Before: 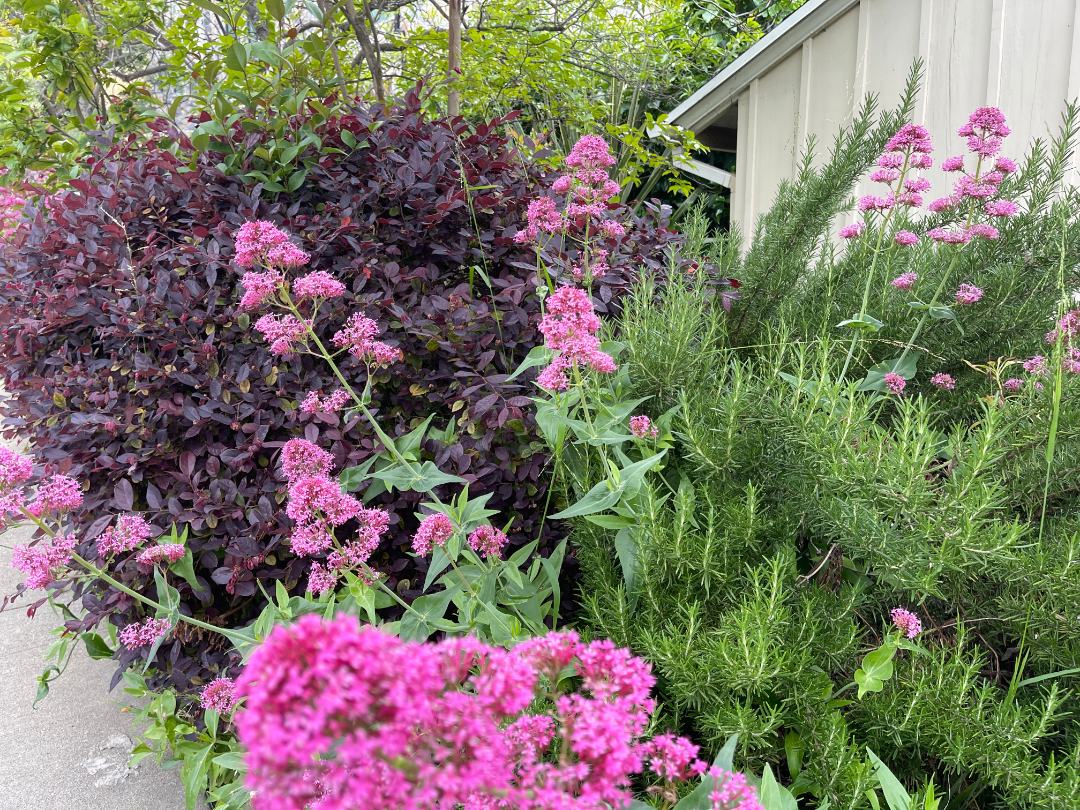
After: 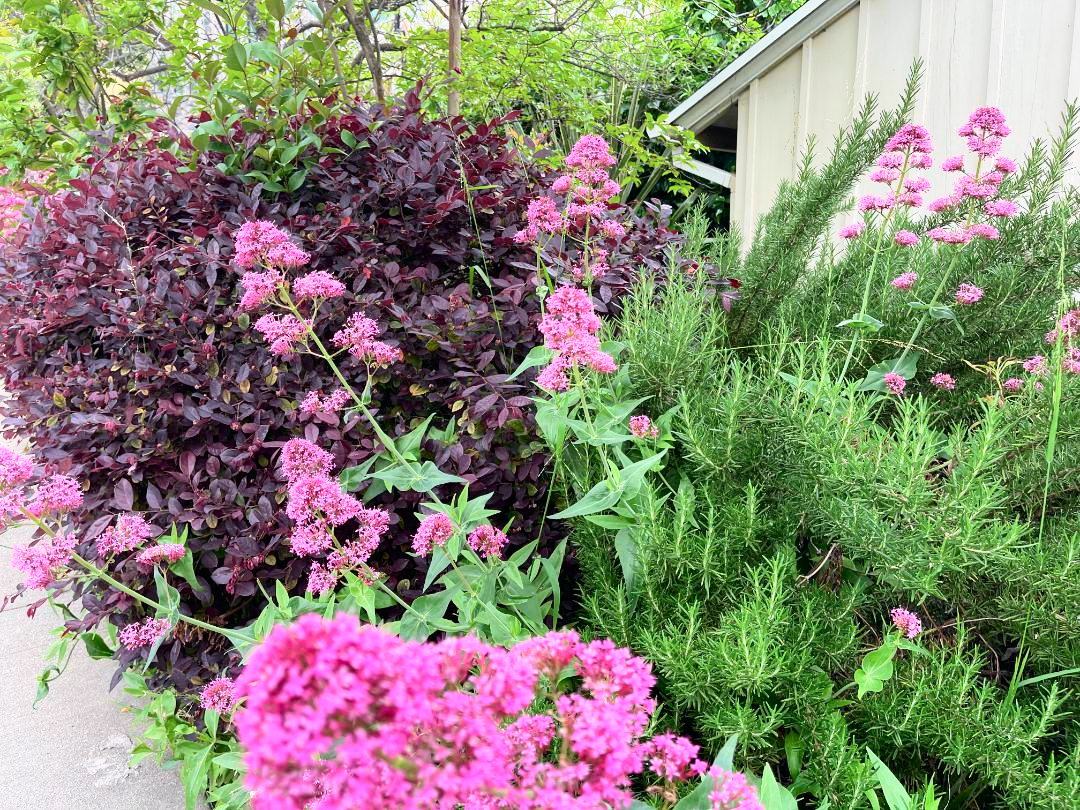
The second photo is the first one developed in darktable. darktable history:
tone curve: curves: ch0 [(0, 0) (0.051, 0.03) (0.096, 0.071) (0.241, 0.247) (0.455, 0.525) (0.594, 0.697) (0.741, 0.845) (0.871, 0.933) (1, 0.984)]; ch1 [(0, 0) (0.1, 0.038) (0.318, 0.243) (0.399, 0.351) (0.478, 0.469) (0.499, 0.499) (0.534, 0.549) (0.565, 0.594) (0.601, 0.634) (0.666, 0.7) (1, 1)]; ch2 [(0, 0) (0.453, 0.45) (0.479, 0.483) (0.504, 0.499) (0.52, 0.519) (0.541, 0.559) (0.592, 0.612) (0.824, 0.815) (1, 1)], color space Lab, independent channels, preserve colors none
